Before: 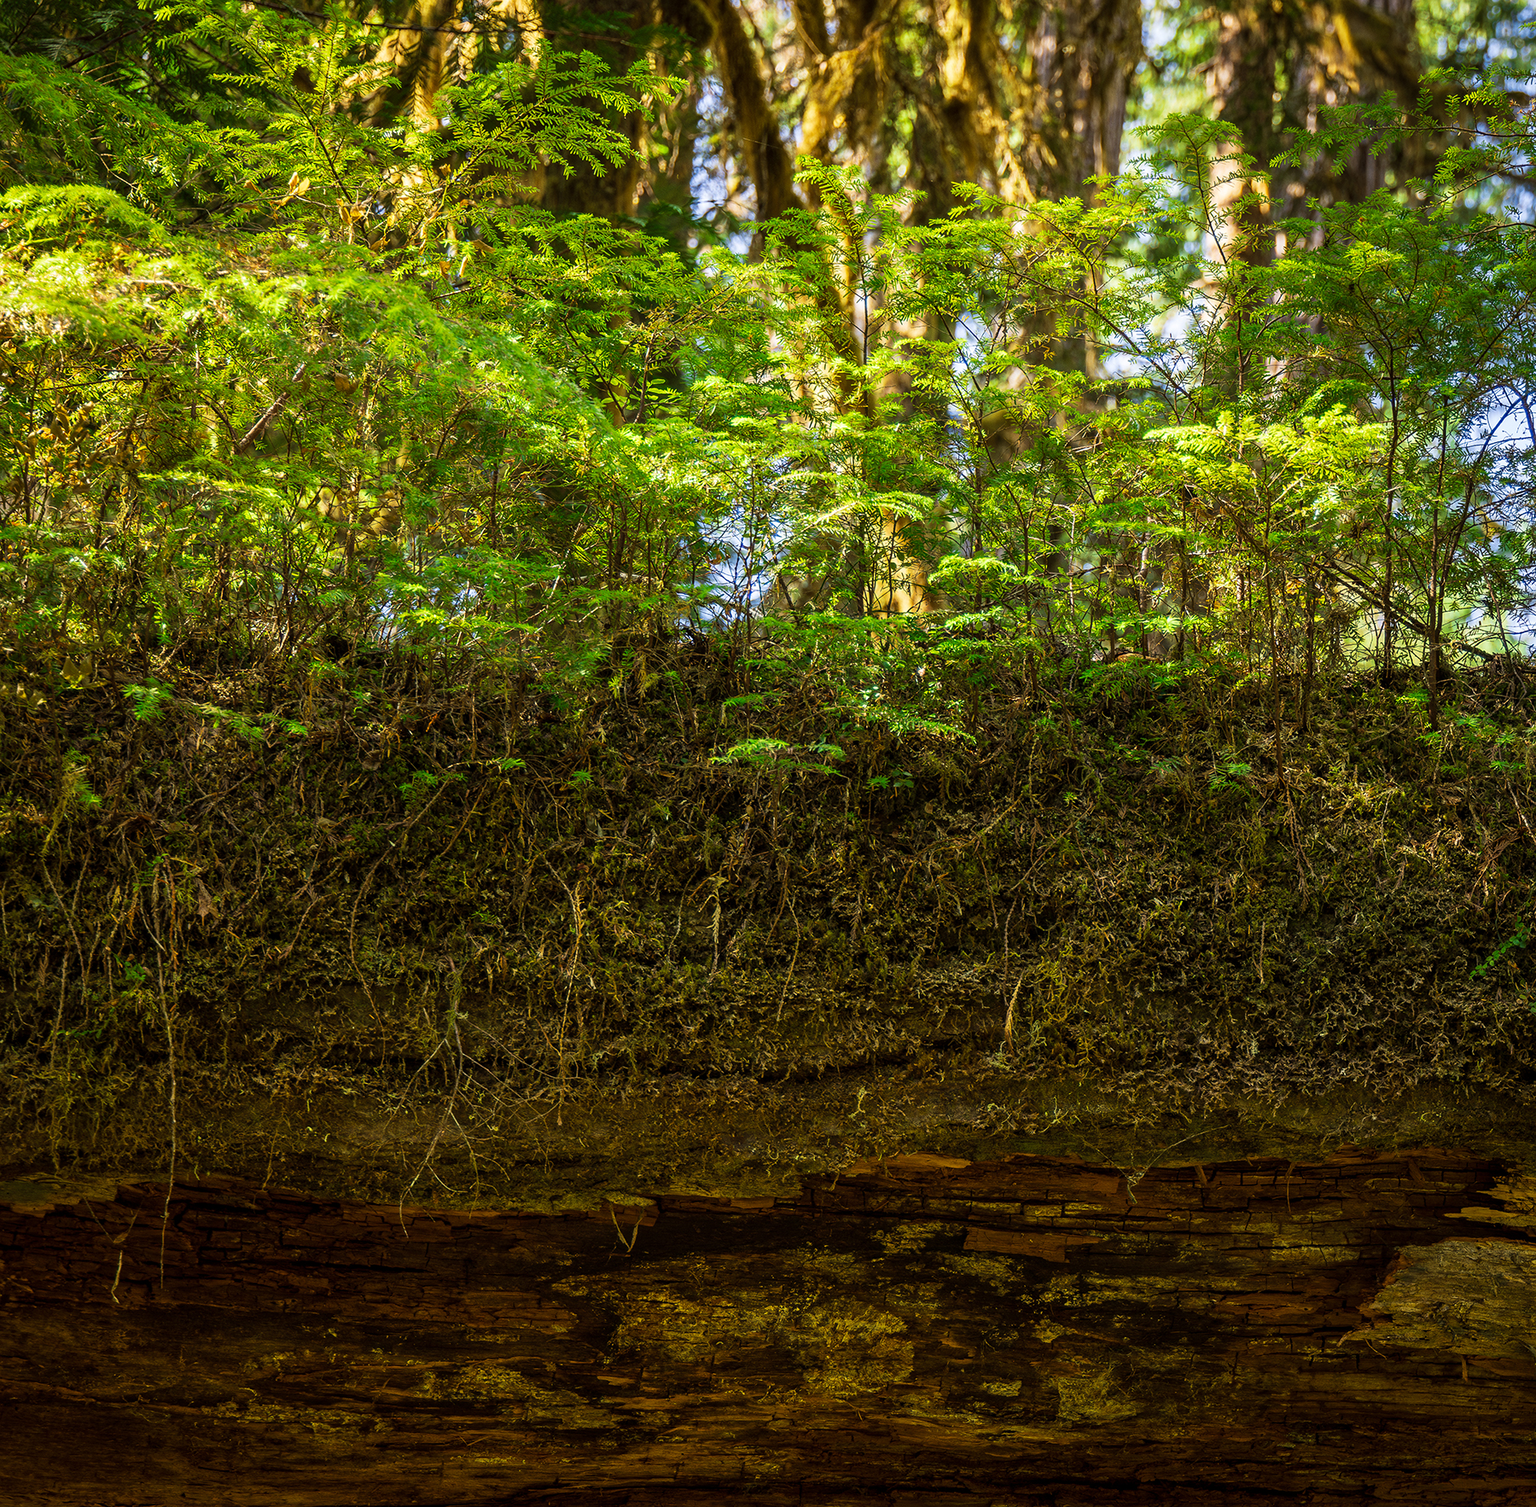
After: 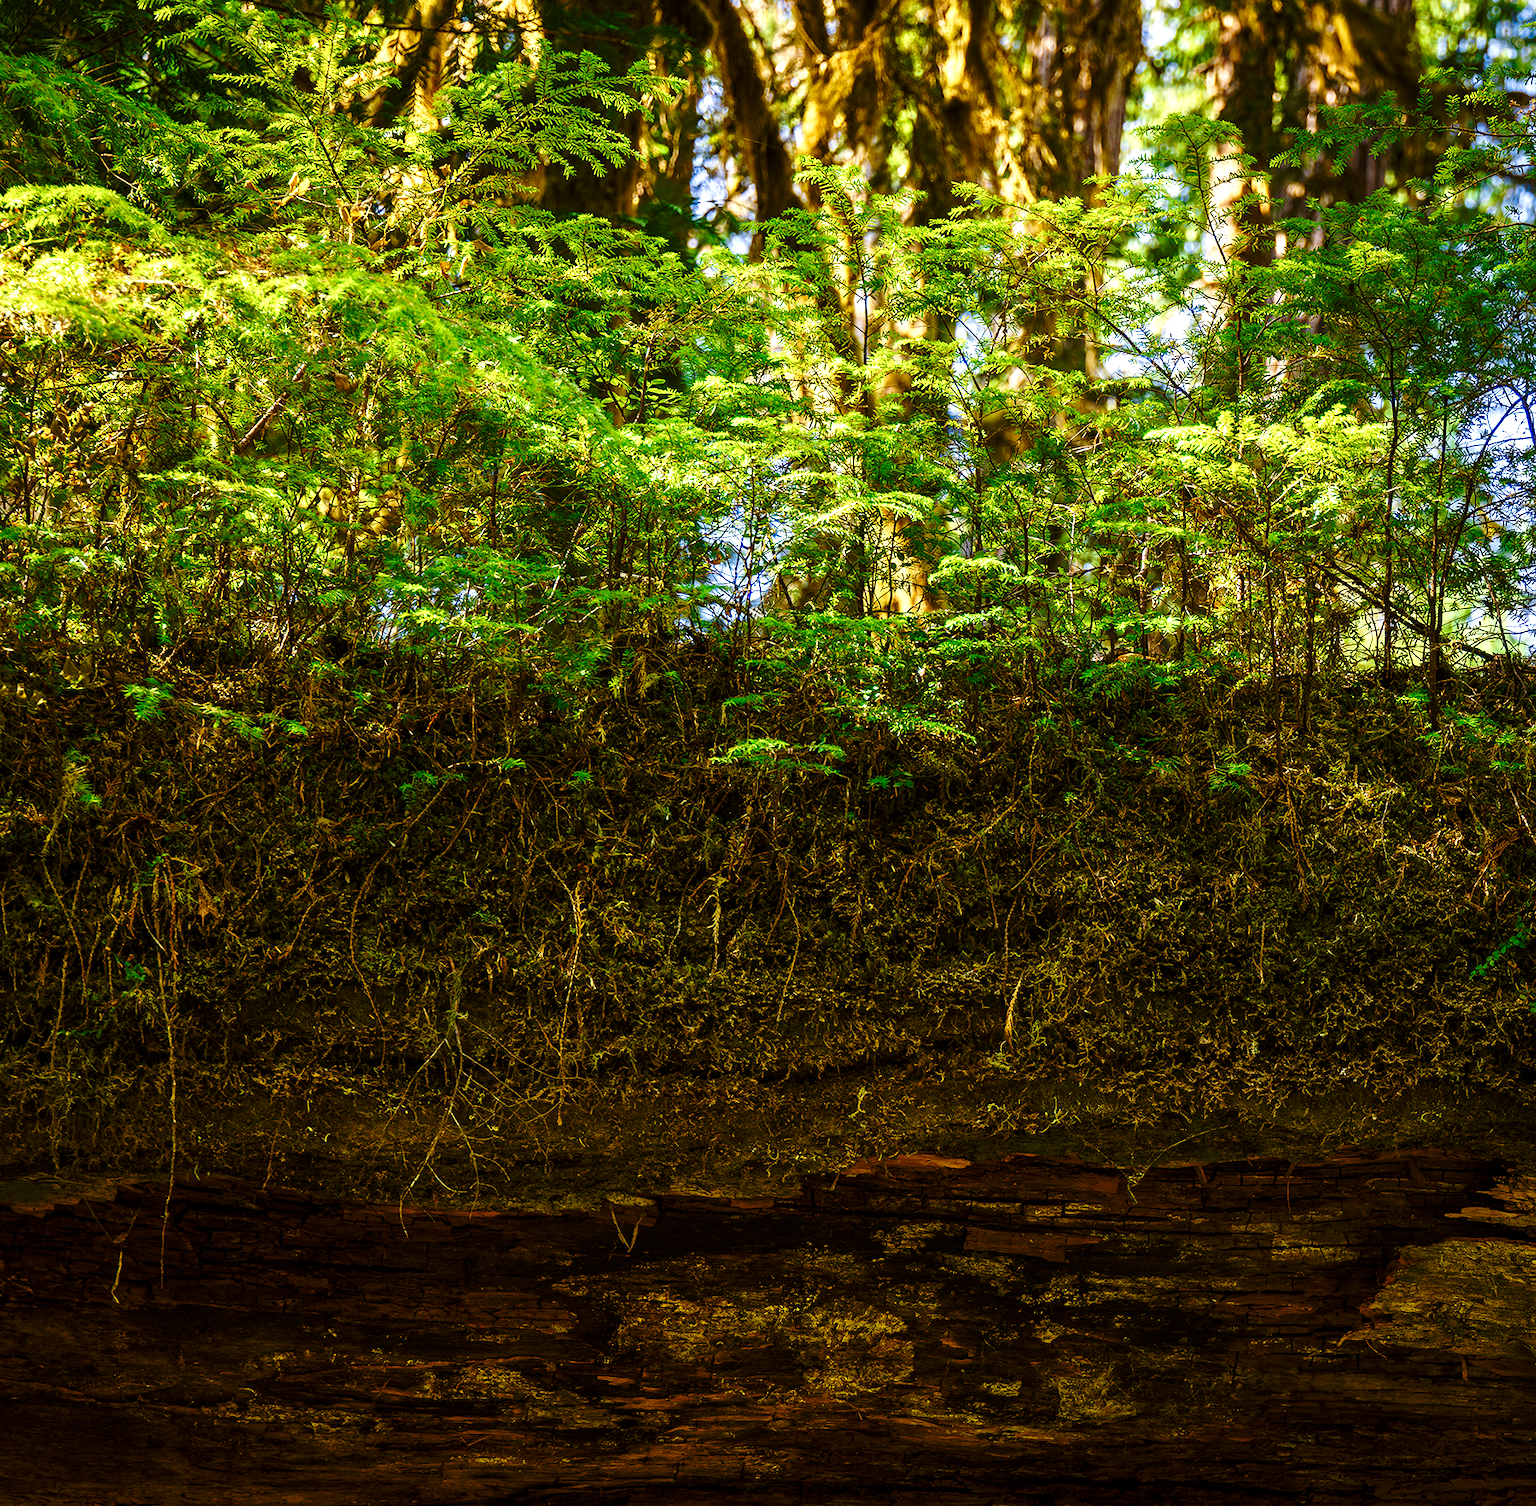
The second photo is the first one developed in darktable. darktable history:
white balance: red 1, blue 1
base curve: curves: ch0 [(0, 0) (0.073, 0.04) (0.157, 0.139) (0.492, 0.492) (0.758, 0.758) (1, 1)], preserve colors none
color balance rgb: perceptual saturation grading › global saturation 25%, perceptual saturation grading › highlights -50%, perceptual saturation grading › shadows 30%, perceptual brilliance grading › global brilliance 12%, global vibrance 20%
